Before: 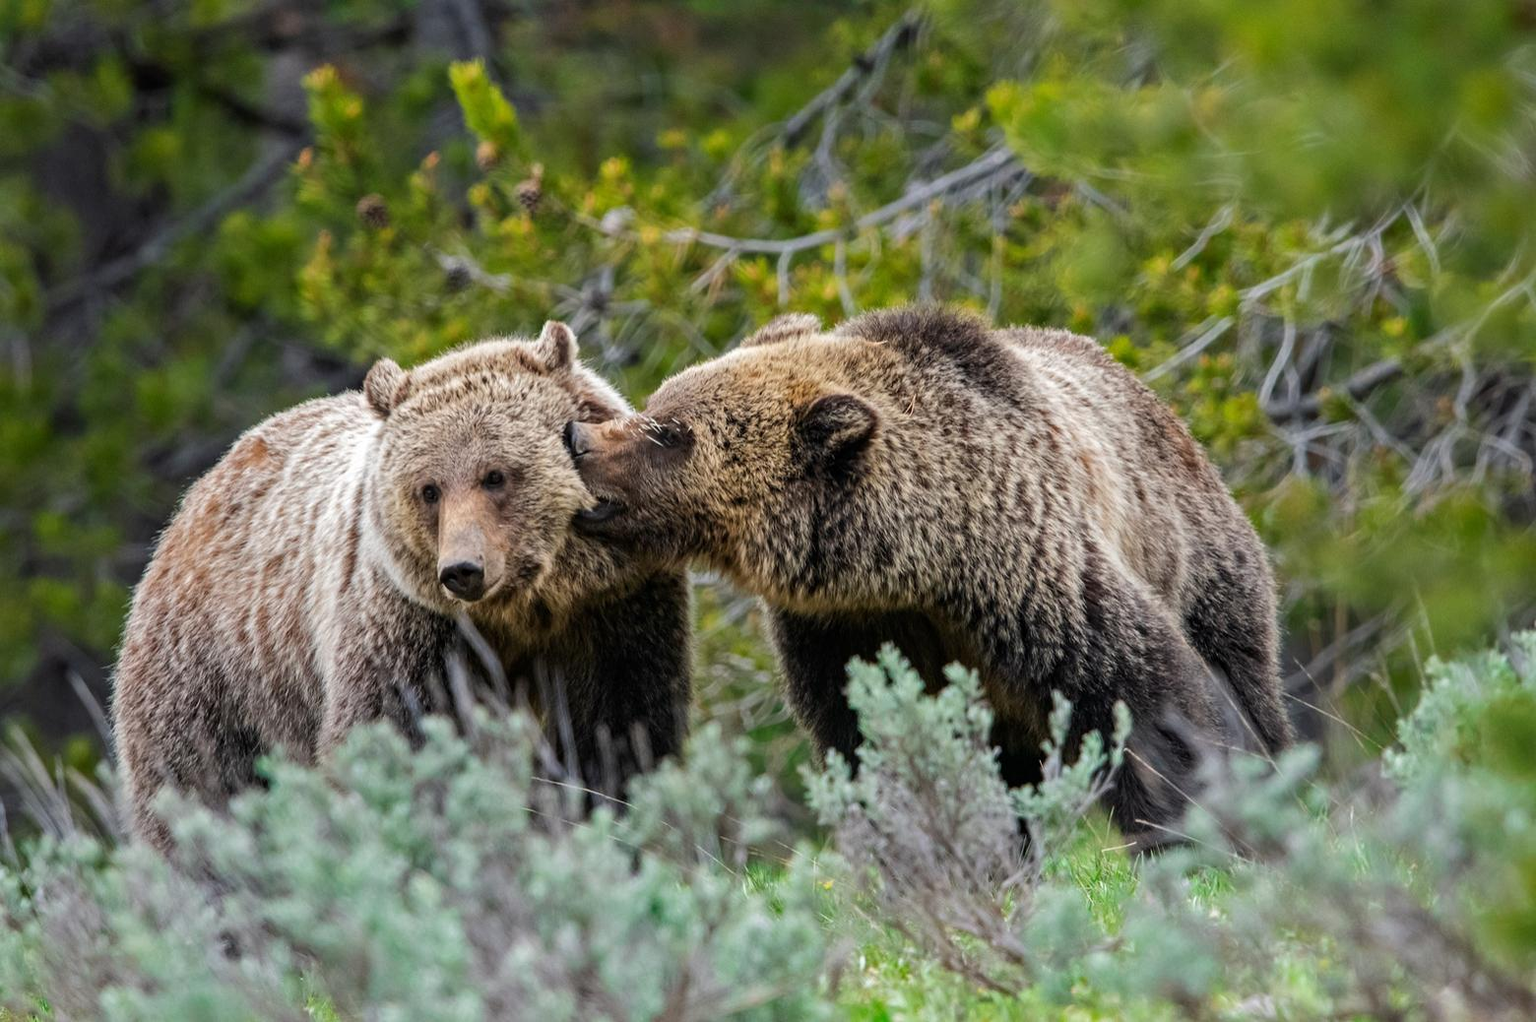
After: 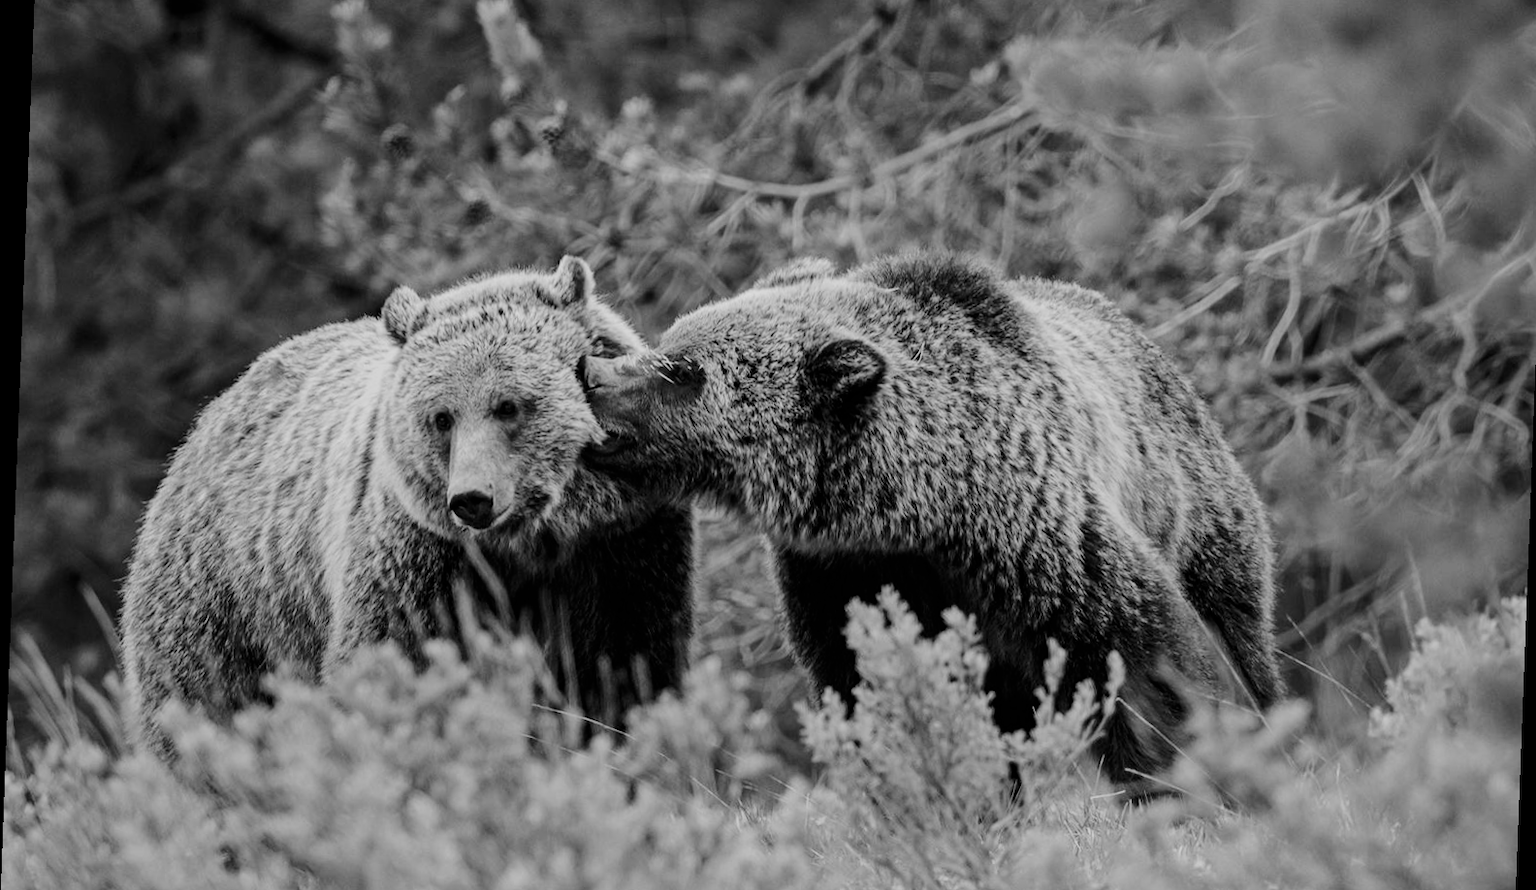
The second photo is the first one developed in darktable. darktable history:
rotate and perspective: rotation 2.17°, automatic cropping off
tone curve: curves: ch0 [(0, 0) (0.049, 0.01) (0.154, 0.081) (0.491, 0.519) (0.748, 0.765) (1, 0.919)]; ch1 [(0, 0) (0.172, 0.123) (0.317, 0.272) (0.391, 0.424) (0.499, 0.497) (0.531, 0.541) (0.615, 0.608) (0.741, 0.783) (1, 1)]; ch2 [(0, 0) (0.411, 0.424) (0.483, 0.478) (0.546, 0.532) (0.652, 0.633) (1, 1)], color space Lab, independent channels, preserve colors none
monochrome: a 26.22, b 42.67, size 0.8
crop: top 7.625%, bottom 8.027%
